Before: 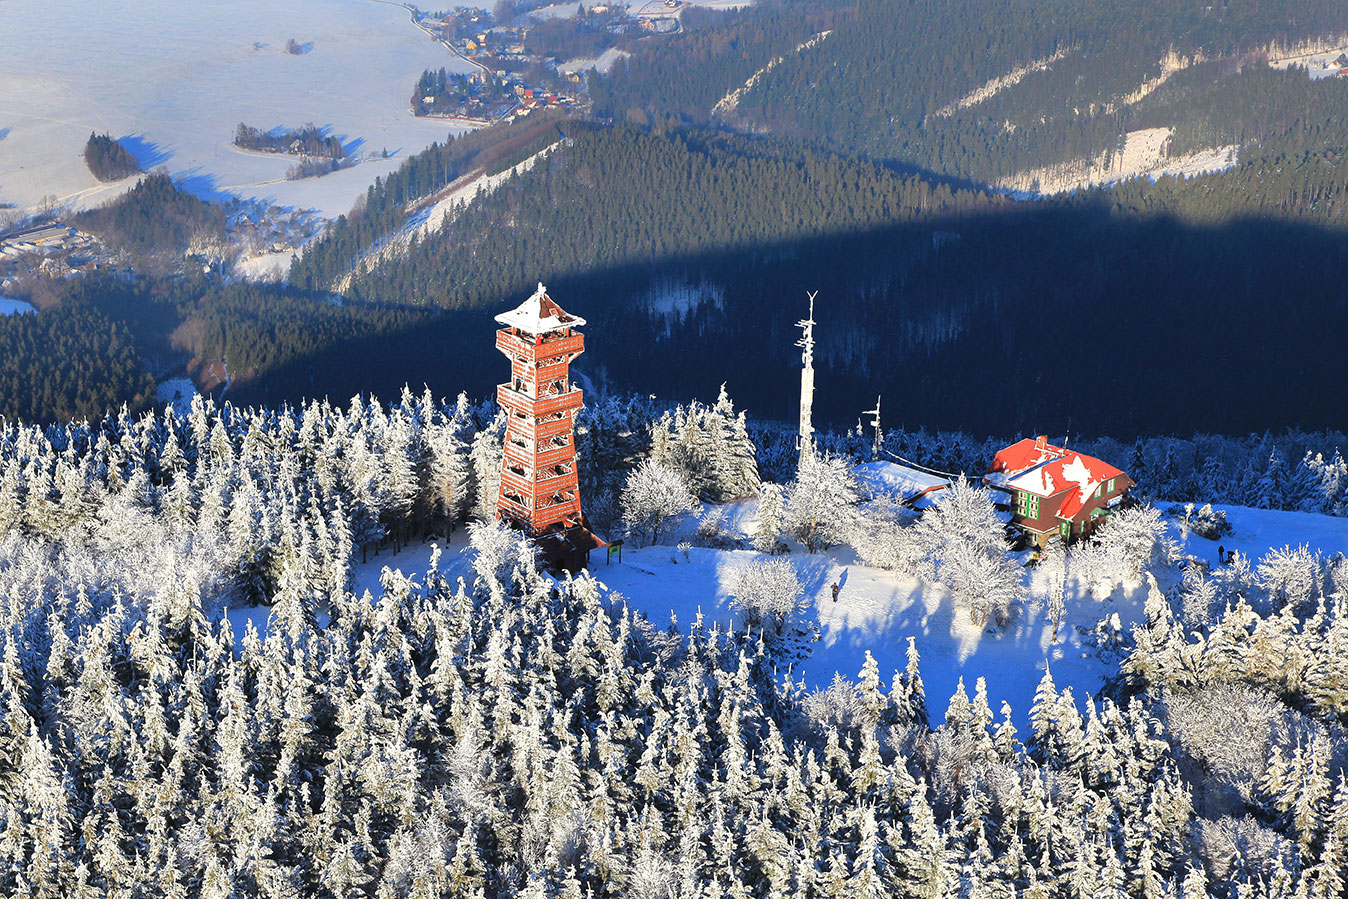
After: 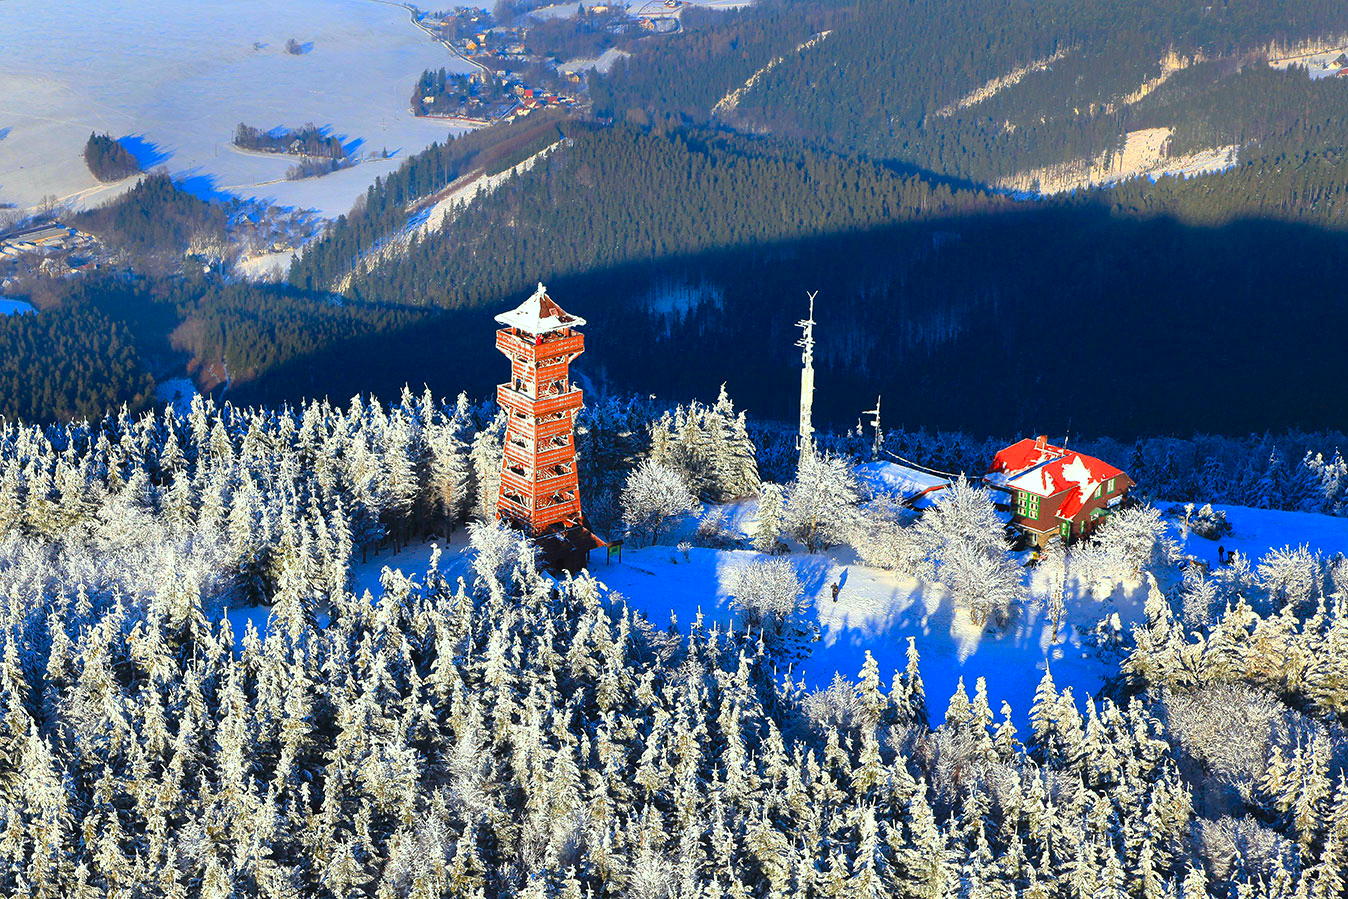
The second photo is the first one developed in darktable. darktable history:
base curve: curves: ch0 [(0, 0) (0.595, 0.418) (1, 1)], preserve colors none
white balance: red 0.978, blue 0.999
contrast brightness saturation: contrast 0.2, brightness 0.16, saturation 0.22
color balance rgb: perceptual saturation grading › global saturation 35%, perceptual saturation grading › highlights -25%, perceptual saturation grading › shadows 25%, global vibrance 10%
